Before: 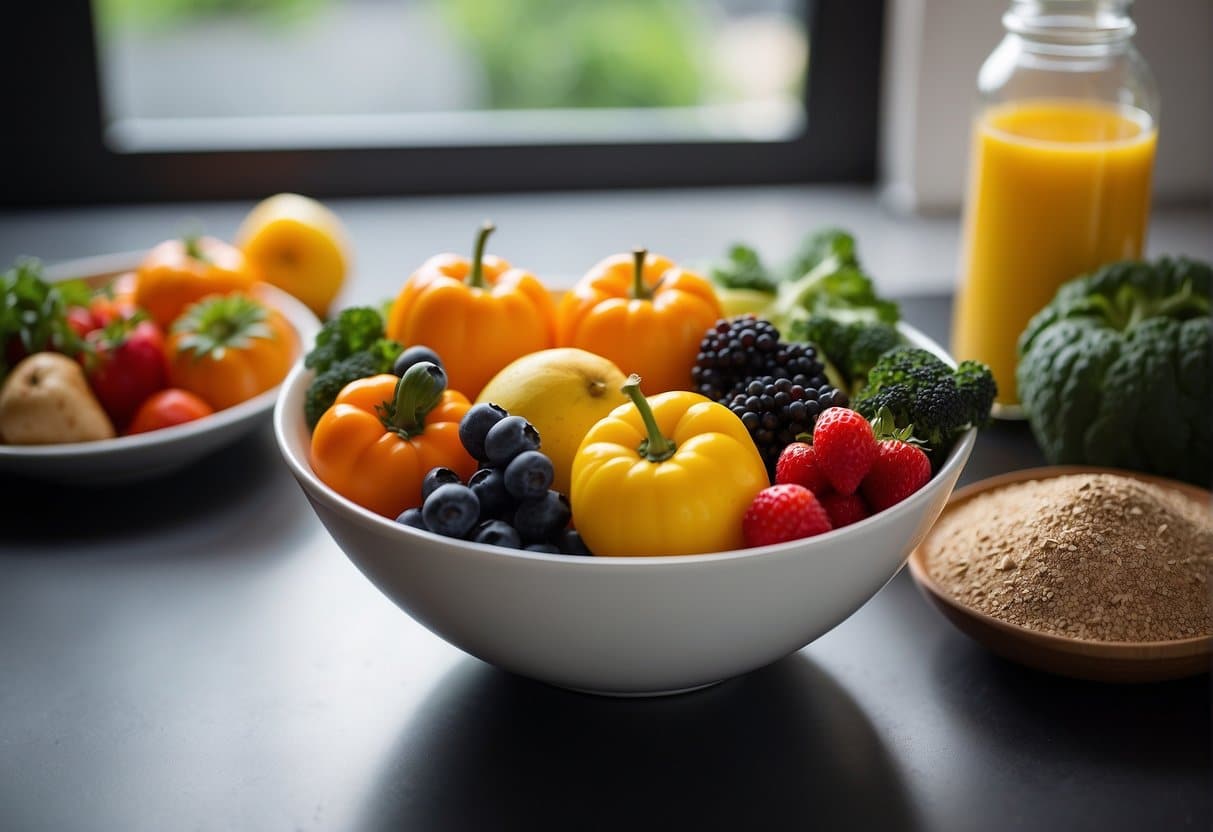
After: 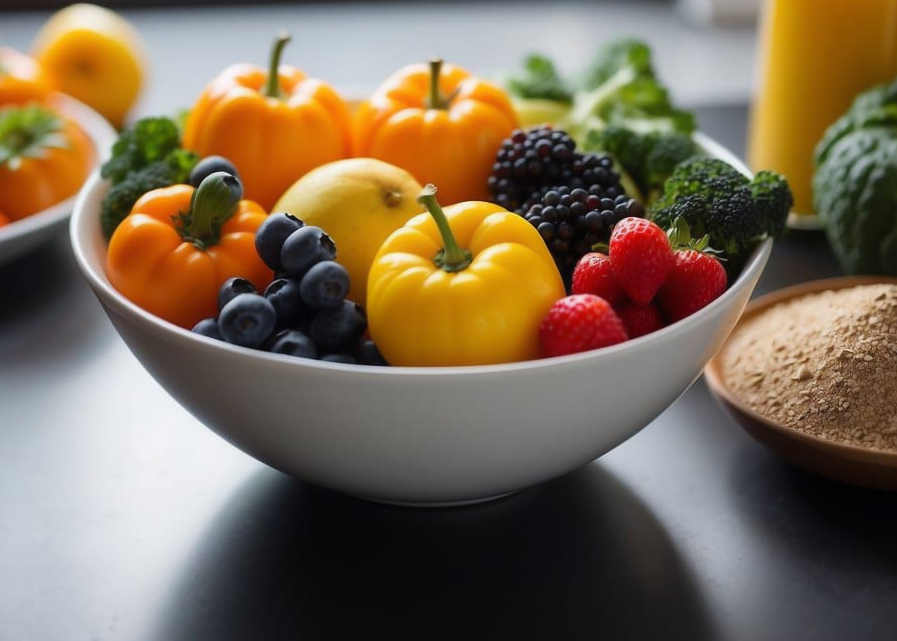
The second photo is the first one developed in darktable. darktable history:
crop: left 16.871%, top 22.857%, right 9.116%
contrast equalizer: octaves 7, y [[0.502, 0.505, 0.512, 0.529, 0.564, 0.588], [0.5 ×6], [0.502, 0.505, 0.512, 0.529, 0.564, 0.588], [0, 0.001, 0.001, 0.004, 0.008, 0.011], [0, 0.001, 0.001, 0.004, 0.008, 0.011]], mix -1
